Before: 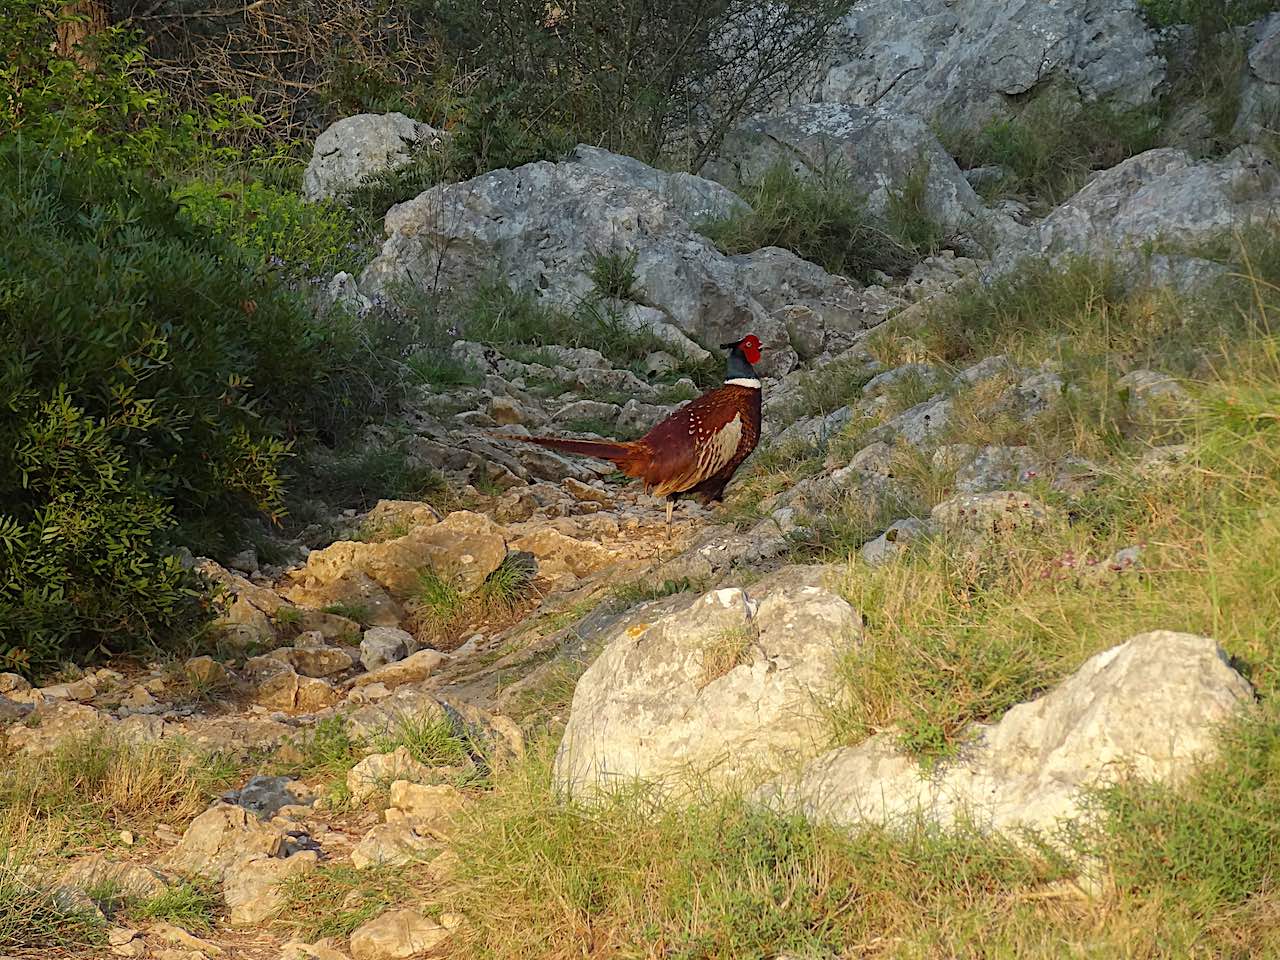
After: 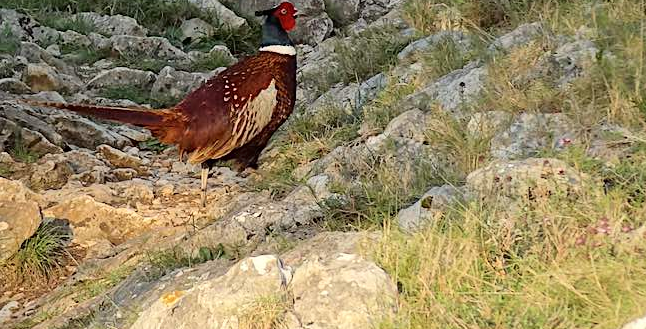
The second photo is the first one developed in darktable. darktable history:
tone curve: curves: ch0 [(0, 0) (0.004, 0.001) (0.133, 0.112) (0.325, 0.362) (0.832, 0.893) (1, 1)], color space Lab, independent channels, preserve colors none
crop: left 36.376%, top 34.734%, right 13.148%, bottom 30.966%
